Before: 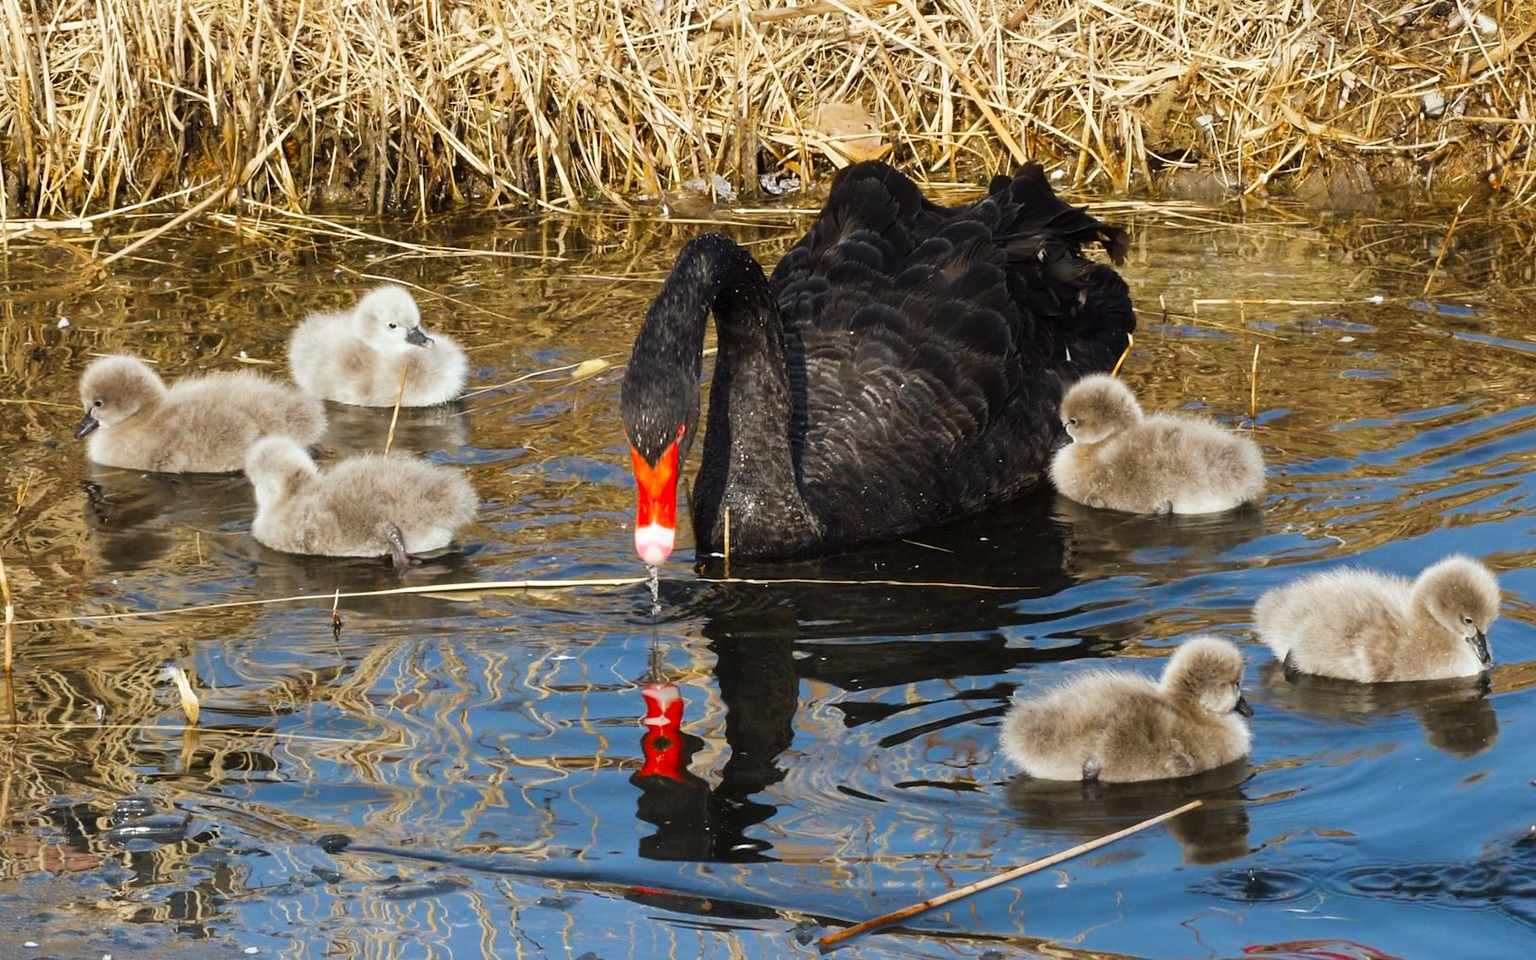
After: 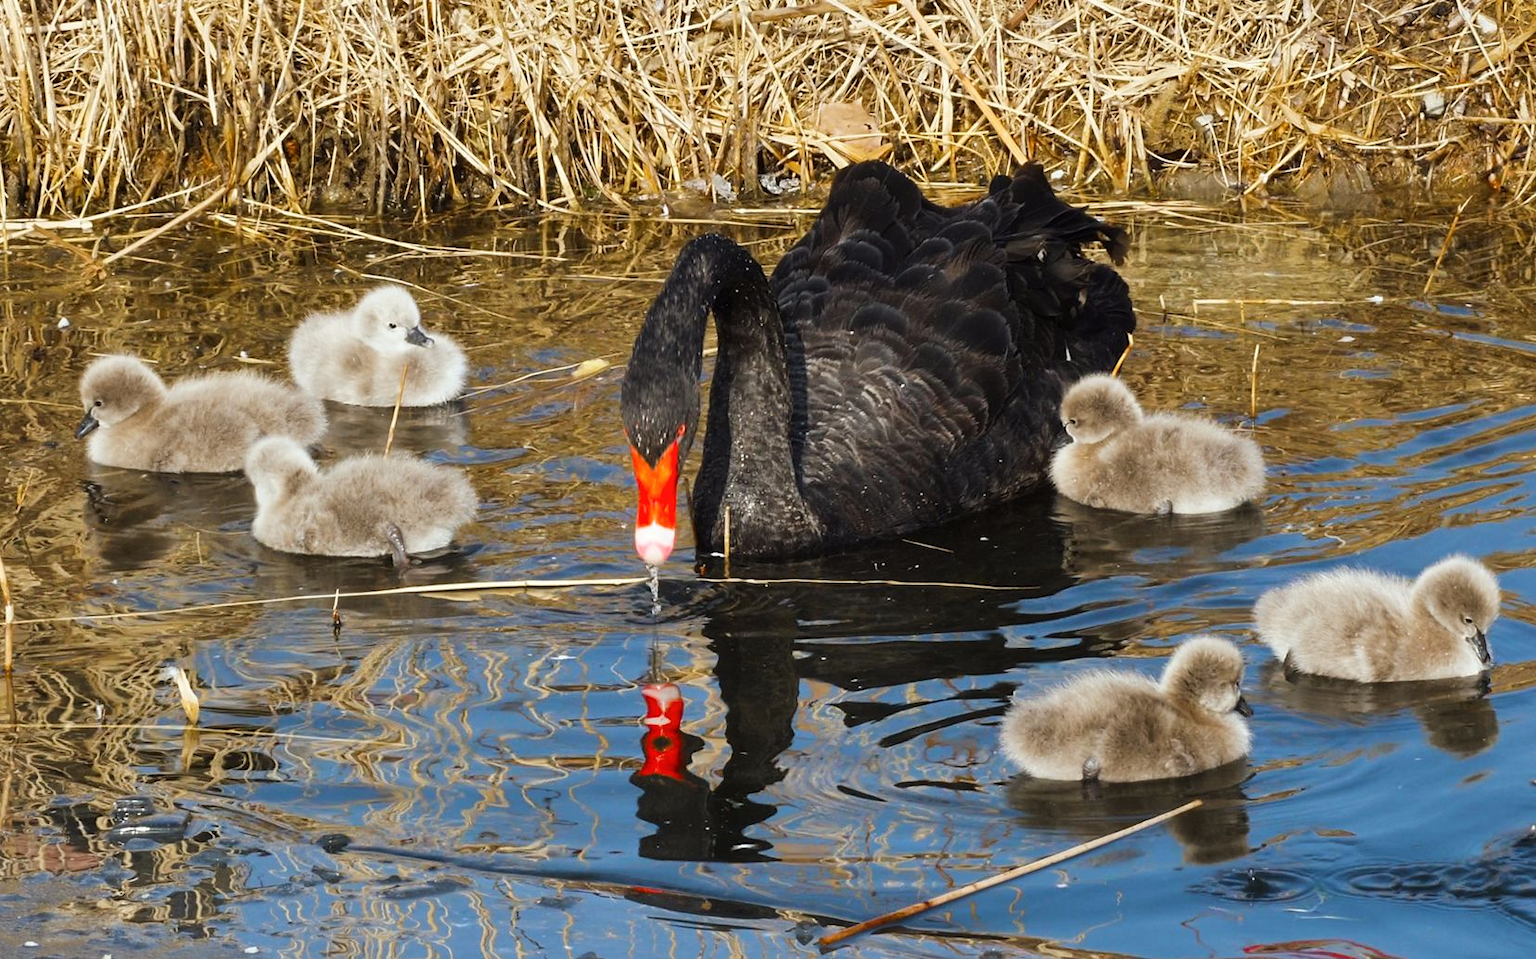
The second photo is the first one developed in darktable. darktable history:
shadows and highlights: radius 118.1, shadows 41.7, highlights -62.07, soften with gaussian
